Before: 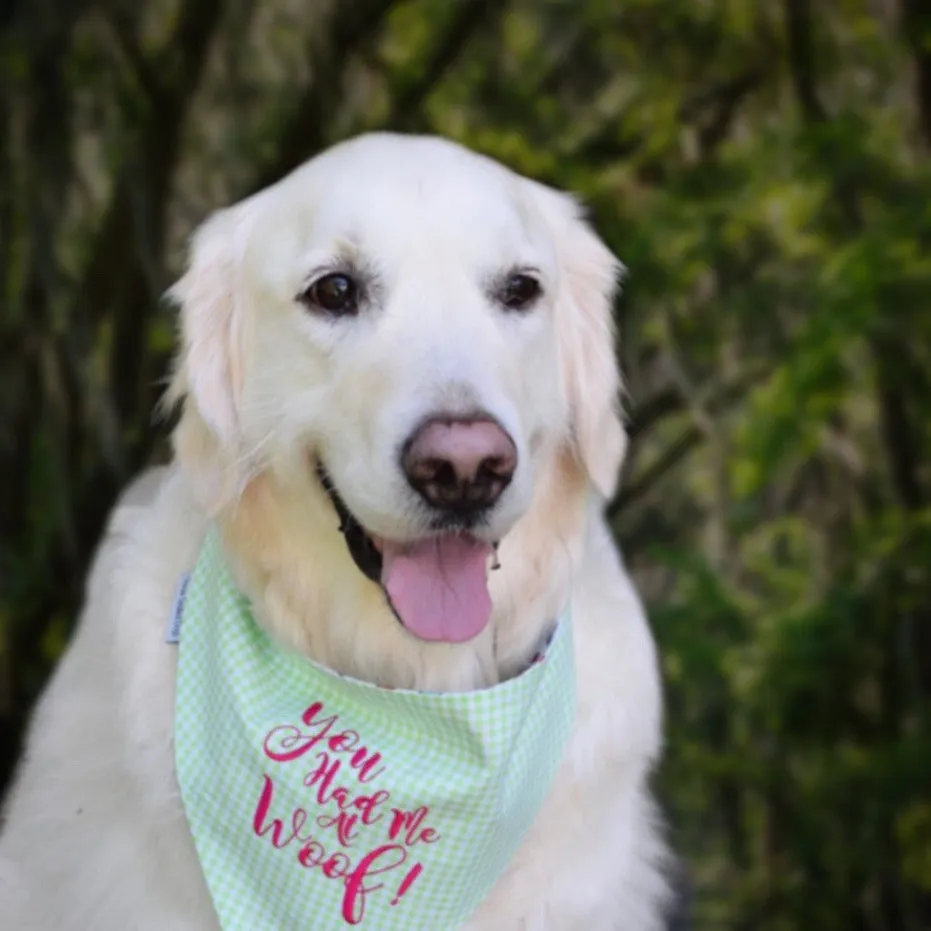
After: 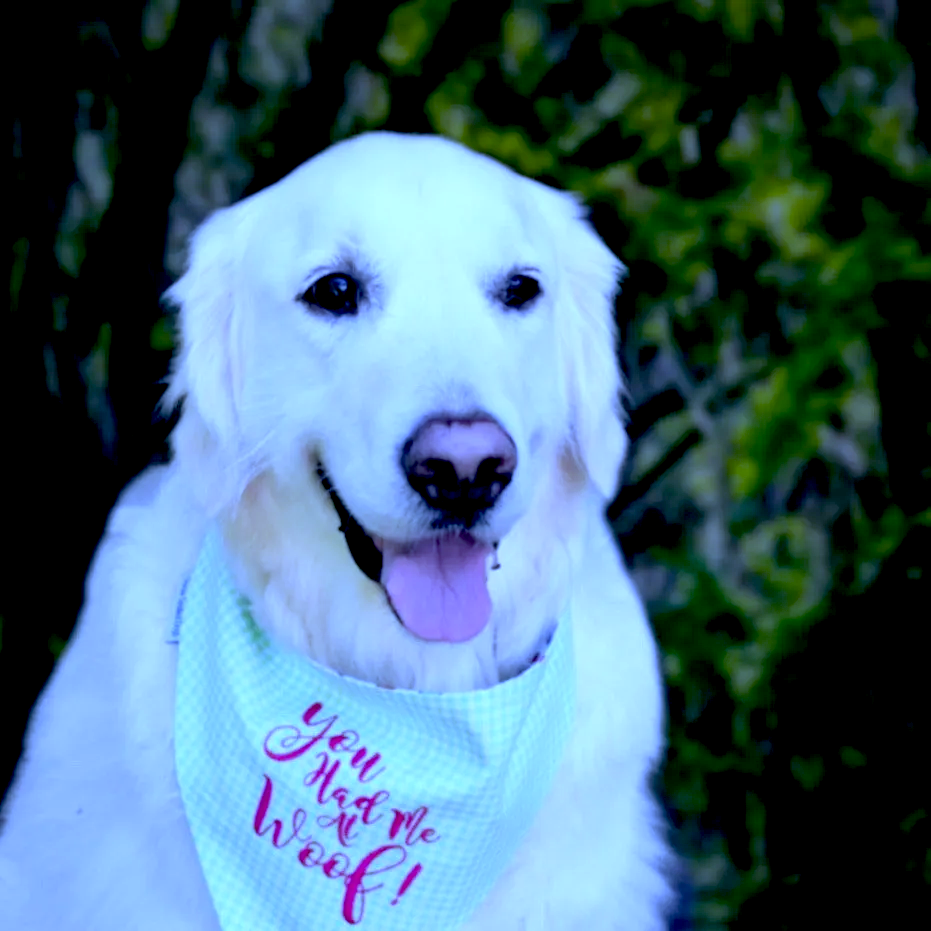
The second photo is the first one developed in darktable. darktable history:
exposure: black level correction 0.031, exposure 0.304 EV, compensate highlight preservation false
white balance: red 0.766, blue 1.537
